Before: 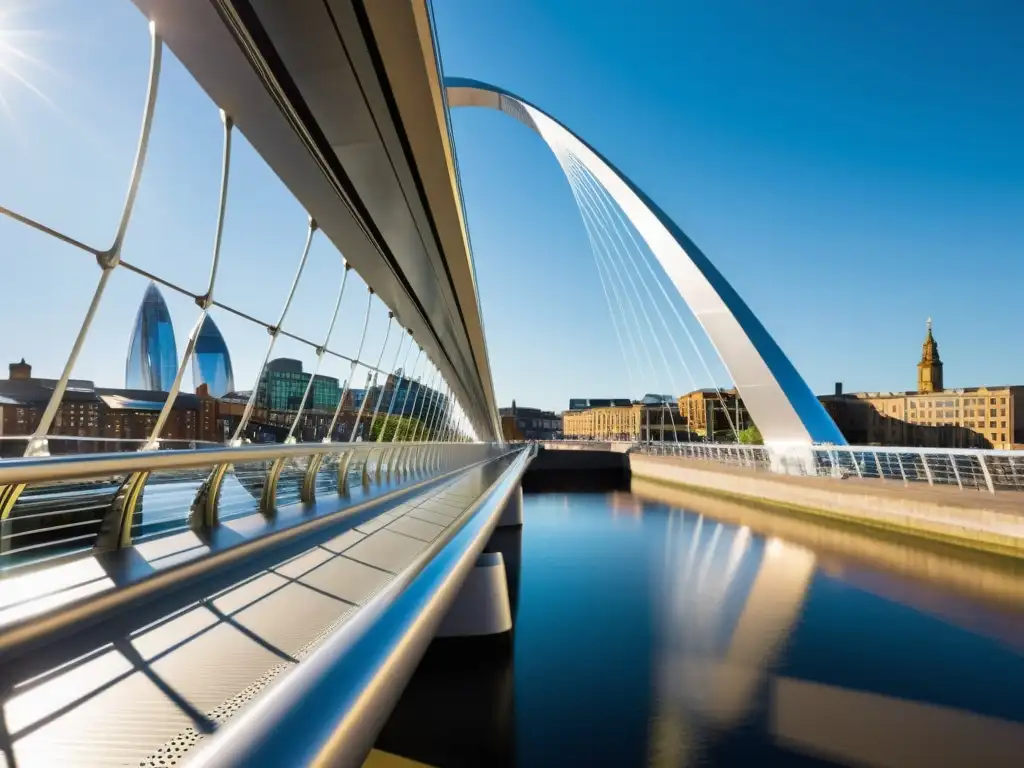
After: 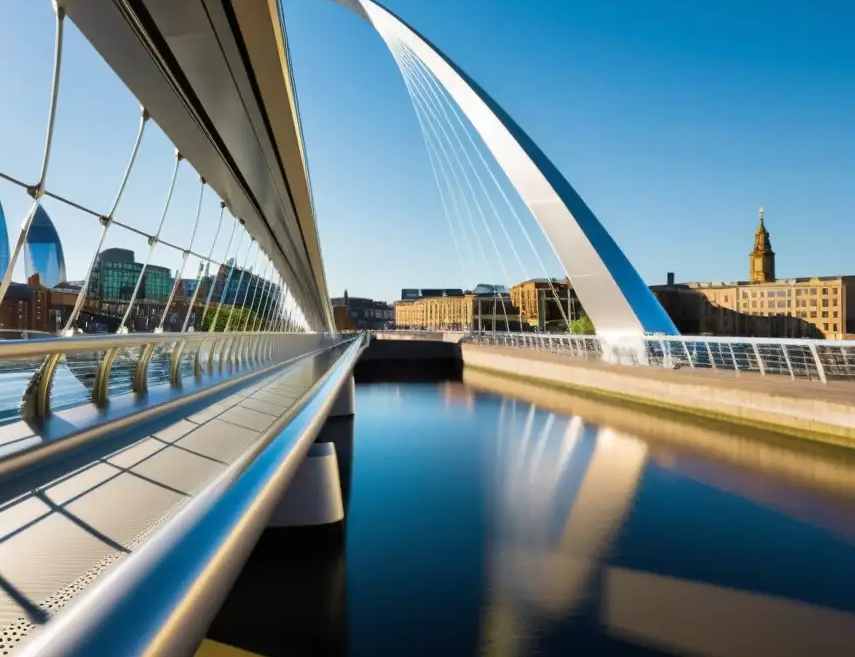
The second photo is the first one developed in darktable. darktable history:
crop: left 16.446%, top 14.396%
